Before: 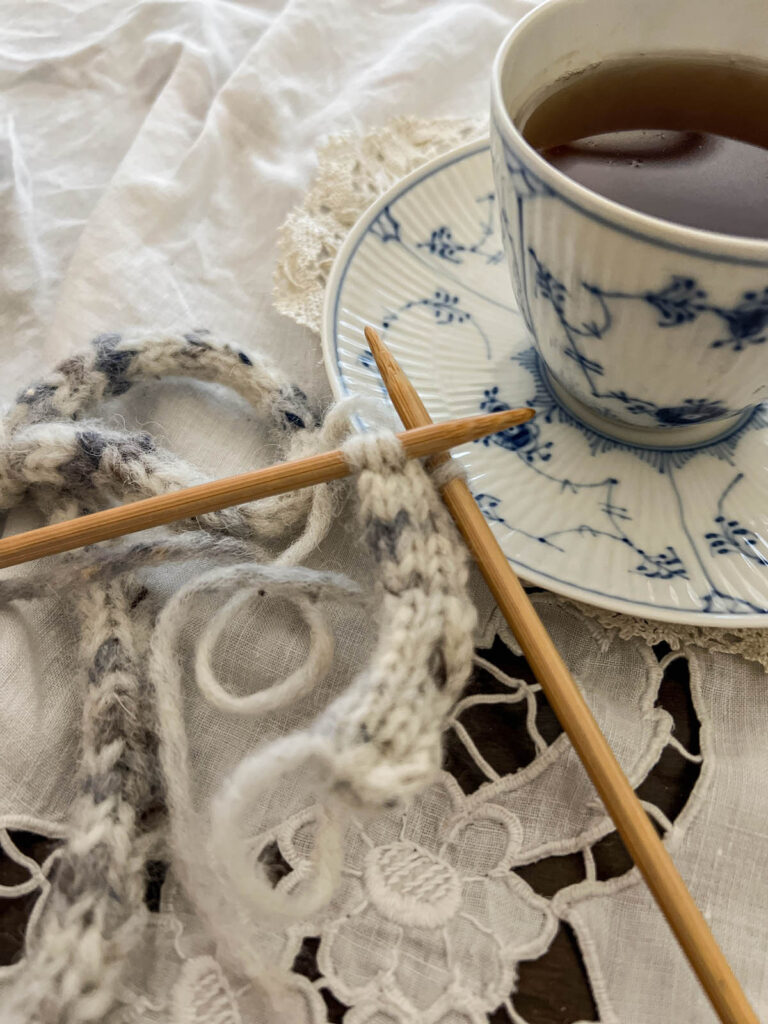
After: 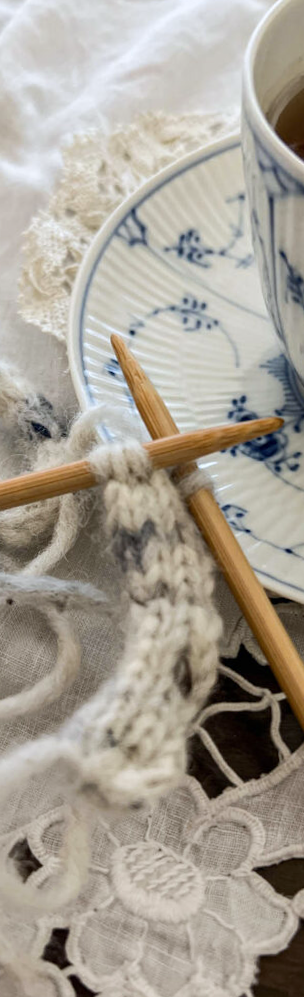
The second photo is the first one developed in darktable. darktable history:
crop: left 31.229%, right 27.105%
contrast brightness saturation: contrast 0.07
rotate and perspective: rotation 0.074°, lens shift (vertical) 0.096, lens shift (horizontal) -0.041, crop left 0.043, crop right 0.952, crop top 0.024, crop bottom 0.979
white balance: red 0.983, blue 1.036
